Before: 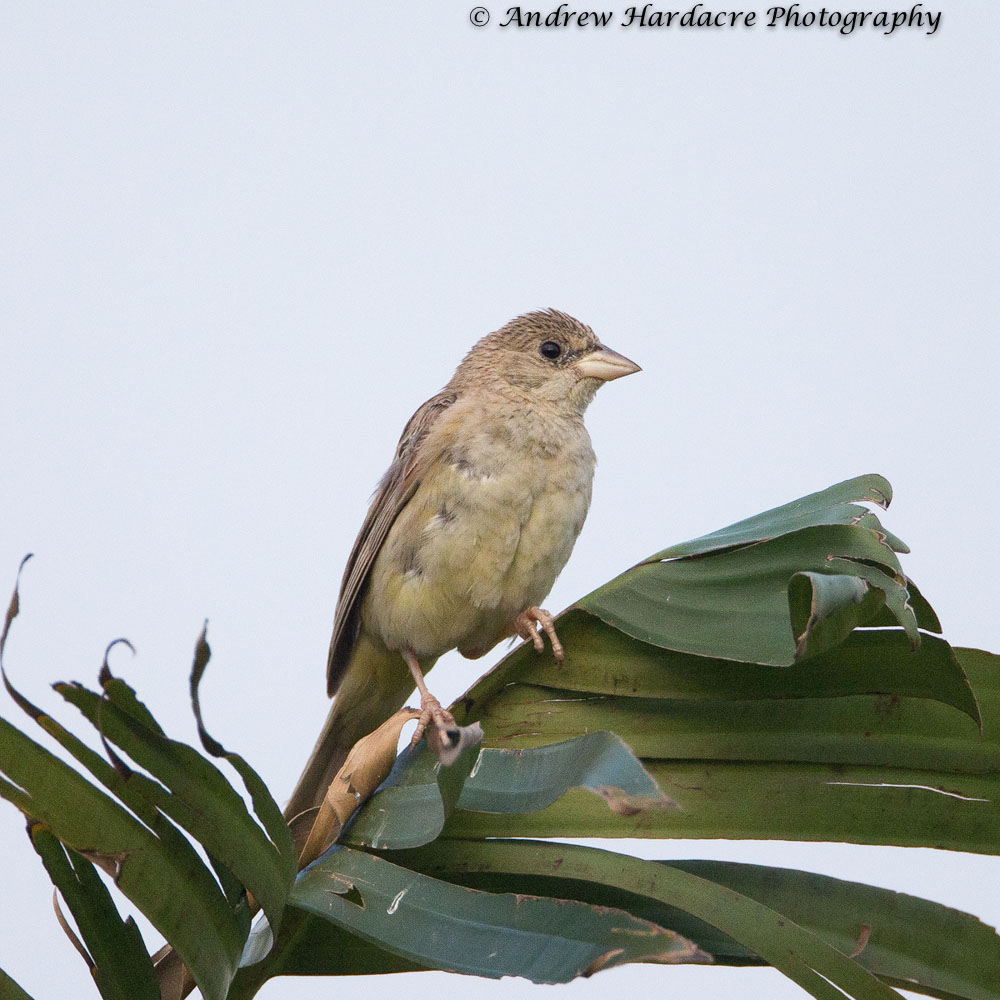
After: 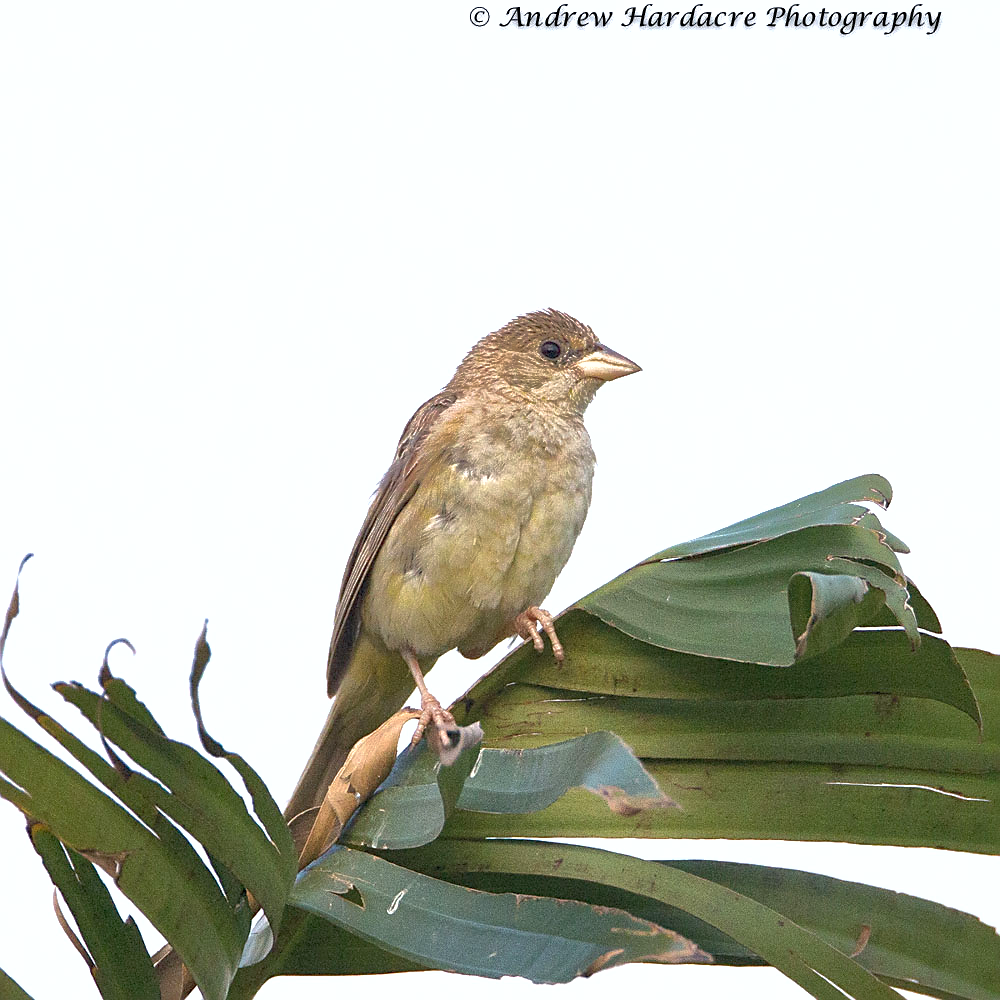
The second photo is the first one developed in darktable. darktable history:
sharpen: on, module defaults
exposure: black level correction 0, exposure 1.001 EV, compensate exposure bias true, compensate highlight preservation false
shadows and highlights: on, module defaults
